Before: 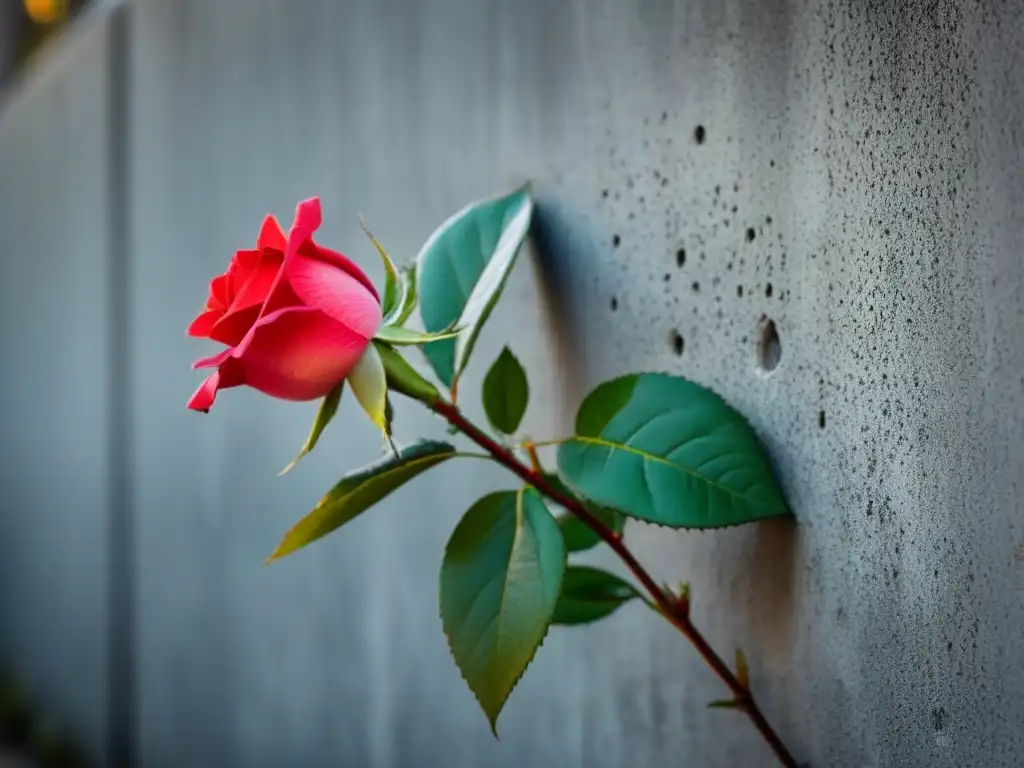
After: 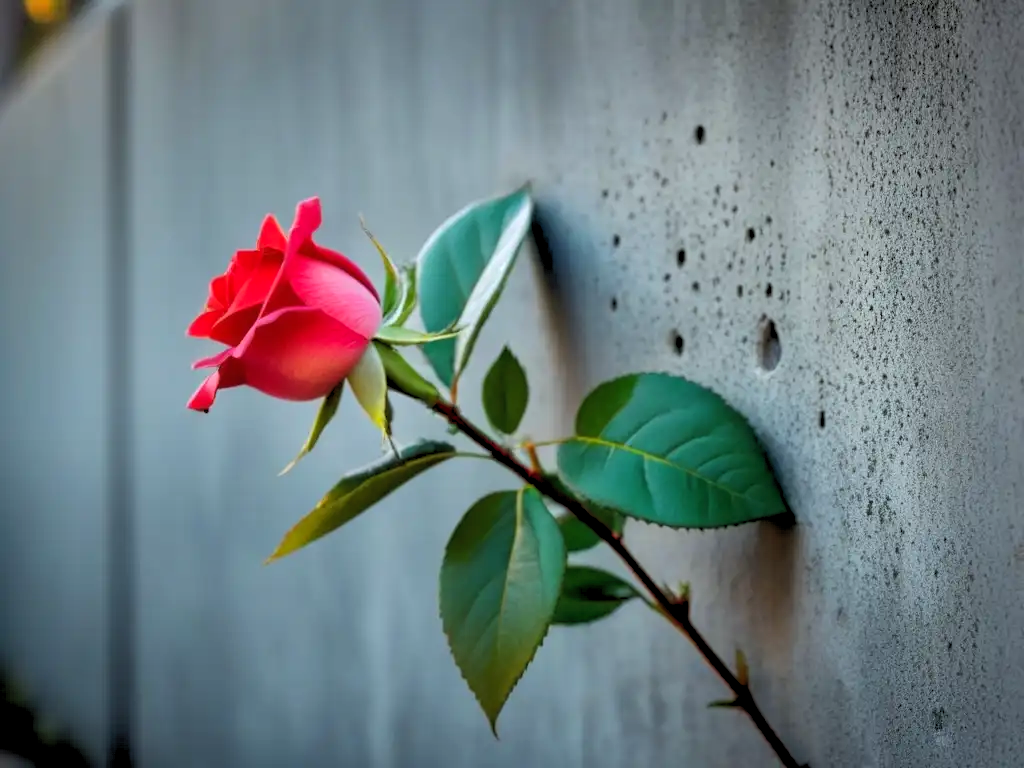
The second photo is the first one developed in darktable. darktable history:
rgb levels: levels [[0.01, 0.419, 0.839], [0, 0.5, 1], [0, 0.5, 1]]
shadows and highlights: on, module defaults
white balance: red 0.986, blue 1.01
